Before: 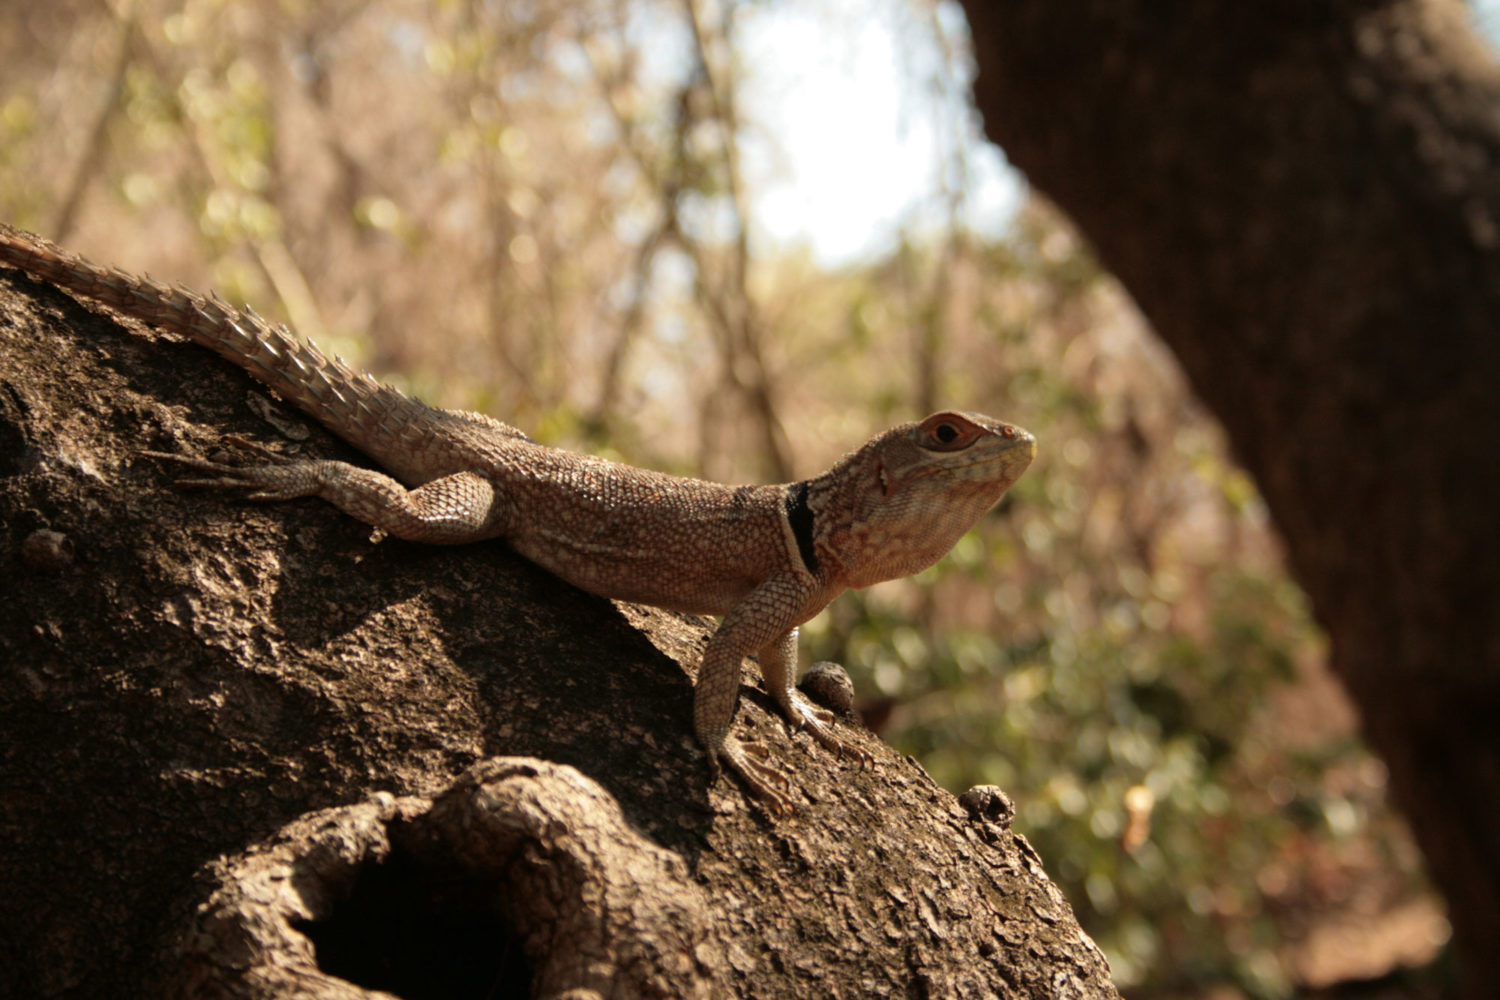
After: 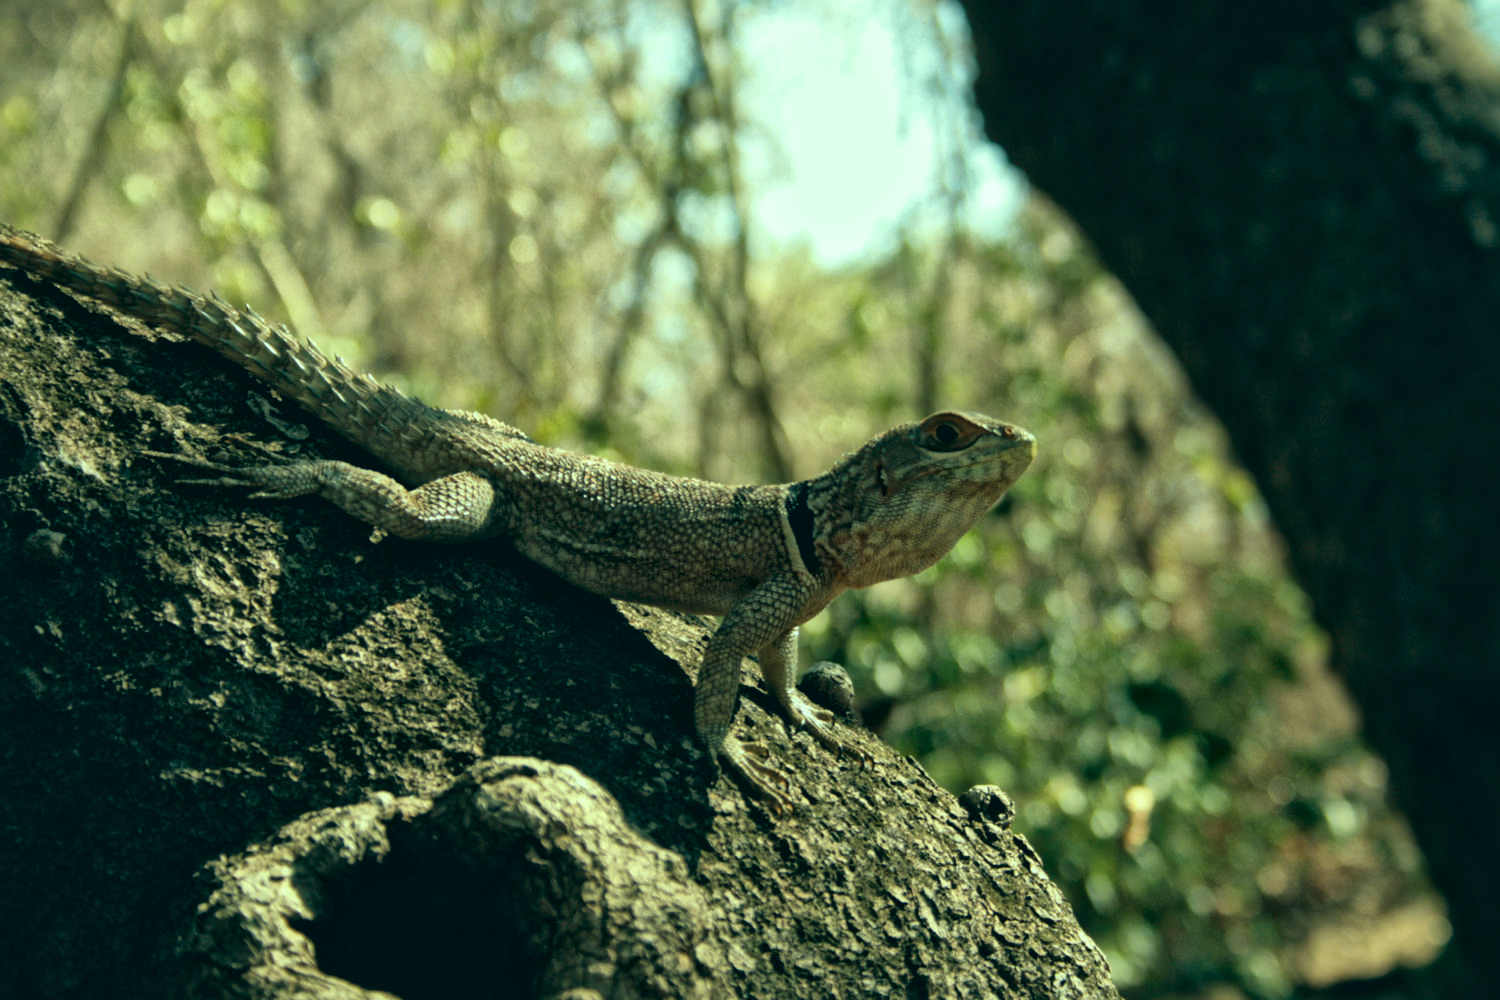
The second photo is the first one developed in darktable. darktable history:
local contrast: mode bilateral grid, contrast 19, coarseness 19, detail 163%, midtone range 0.2
color correction: highlights a* -19.49, highlights b* 9.8, shadows a* -20.97, shadows b* -11.2
